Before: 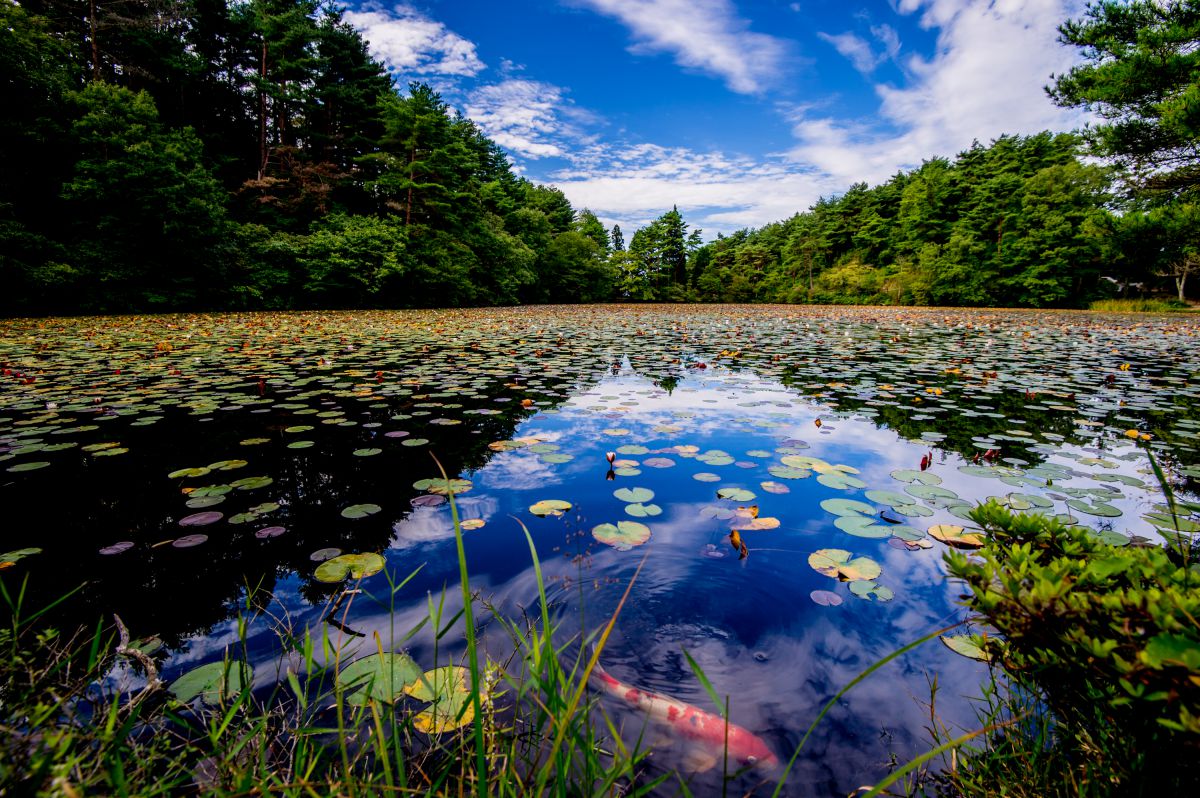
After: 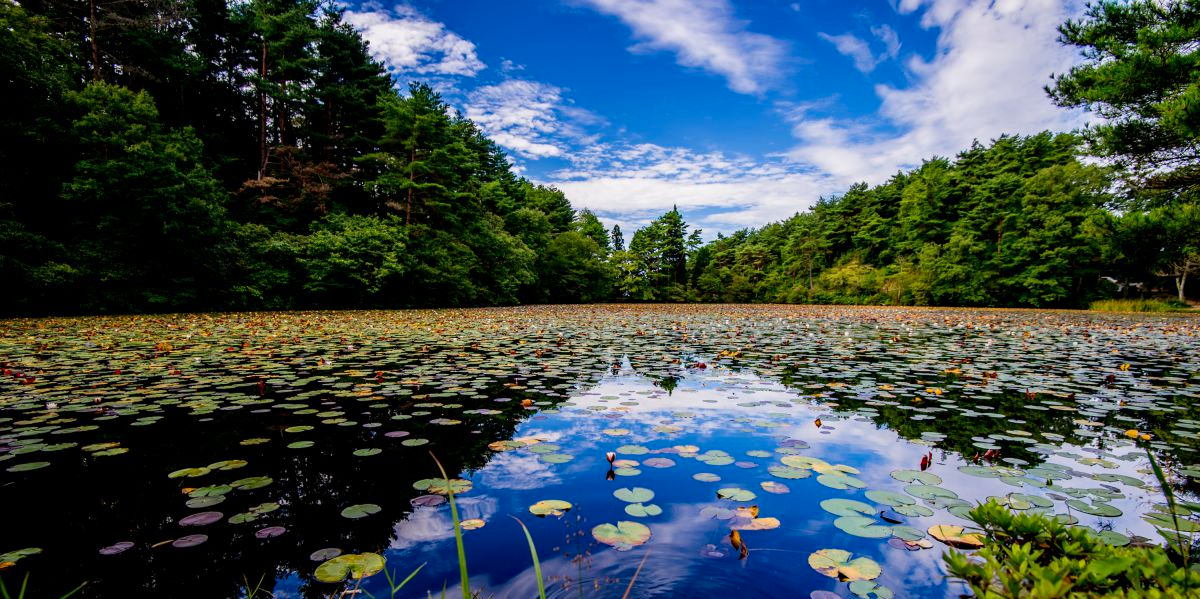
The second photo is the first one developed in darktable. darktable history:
haze removal: compatibility mode true, adaptive false
crop: bottom 24.855%
